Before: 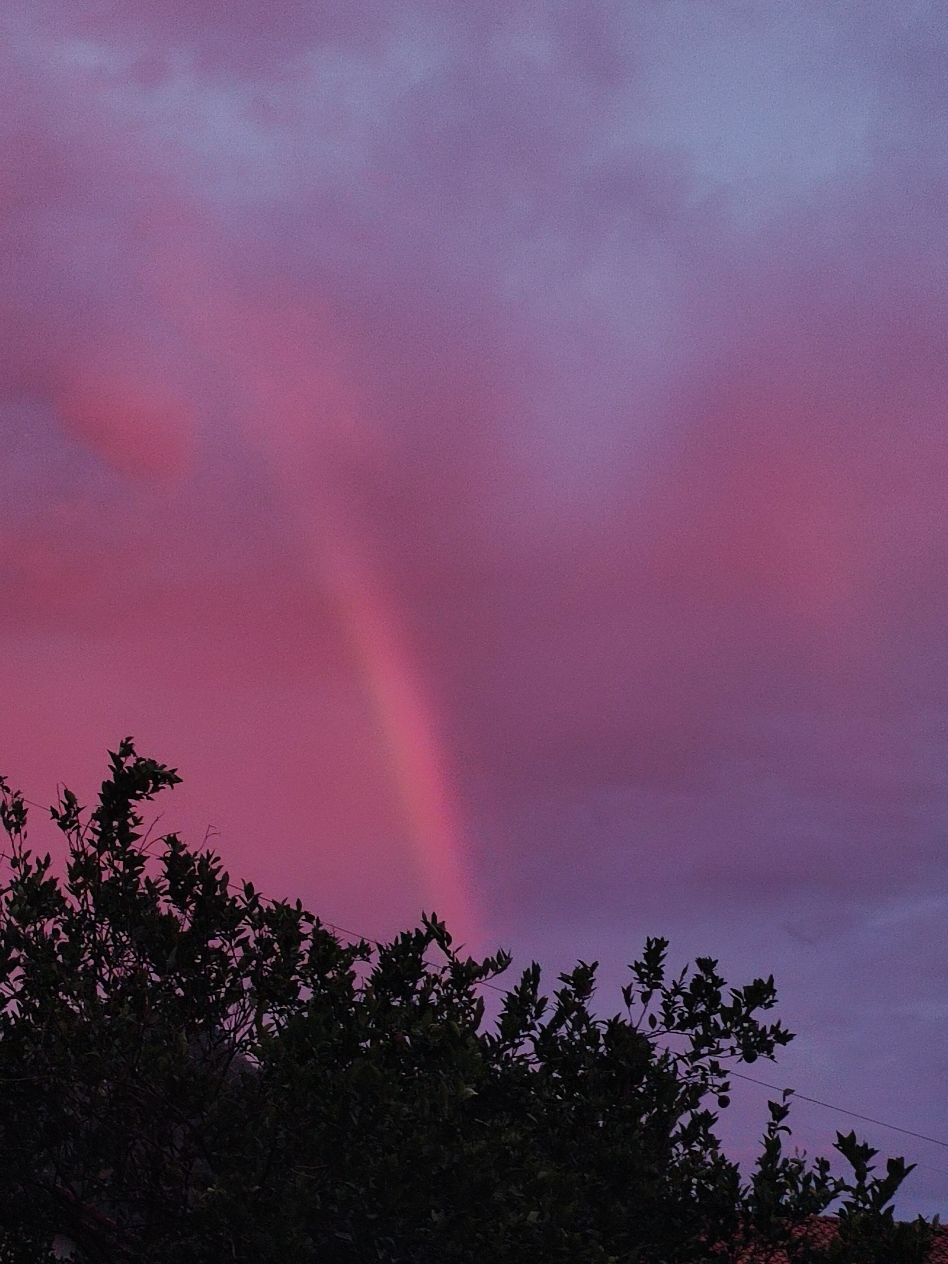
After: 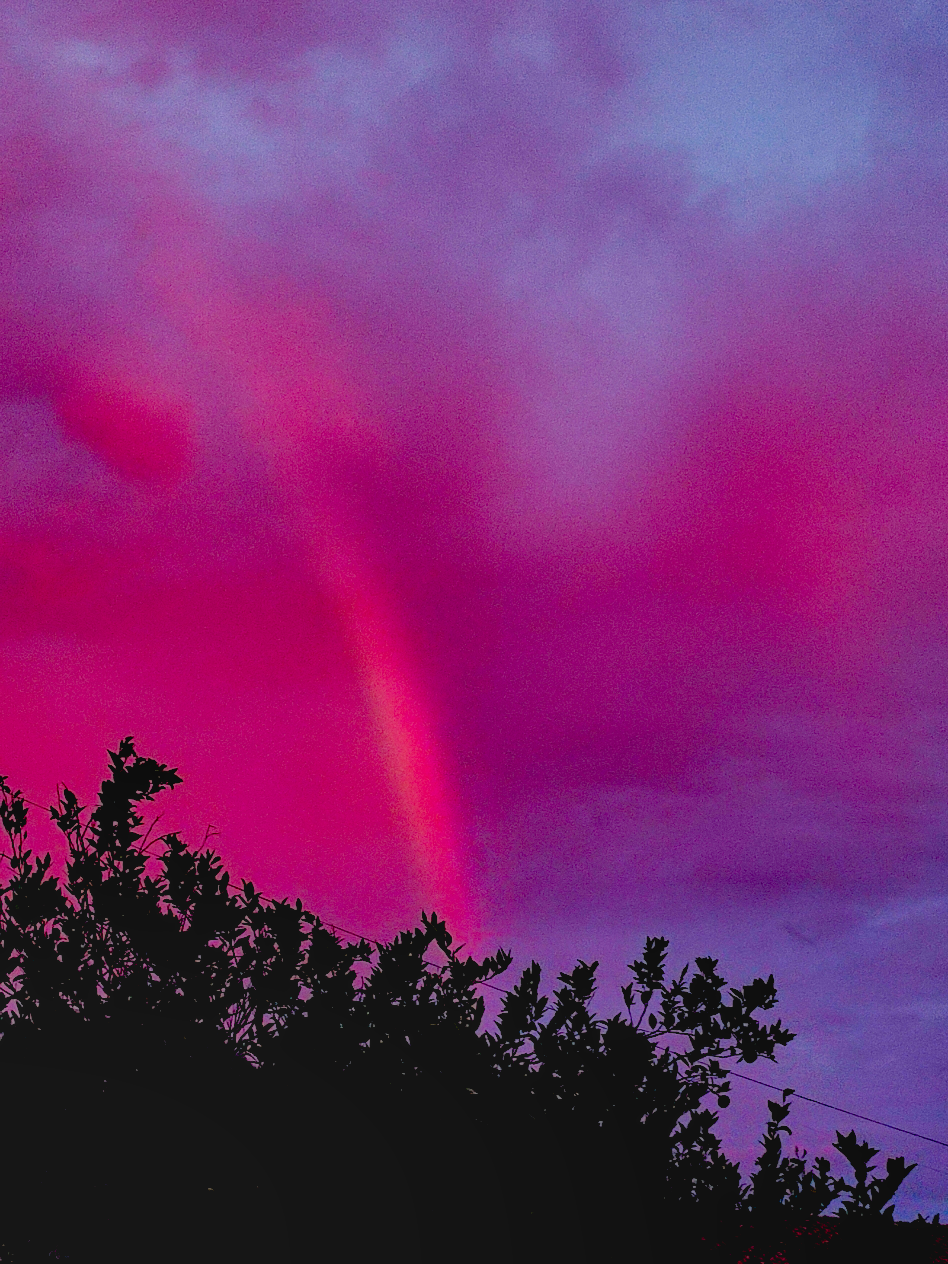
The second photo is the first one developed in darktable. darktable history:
local contrast: detail 142%
contrast brightness saturation: contrast -0.173, saturation 0.189
haze removal: compatibility mode true, adaptive false
color balance rgb: linear chroma grading › global chroma 7.631%, perceptual saturation grading › global saturation 9.202%, perceptual saturation grading › highlights -13.75%, perceptual saturation grading › mid-tones 14.297%, perceptual saturation grading › shadows 23.437%
exposure: black level correction 0.03, exposure -0.075 EV, compensate exposure bias true, compensate highlight preservation false
